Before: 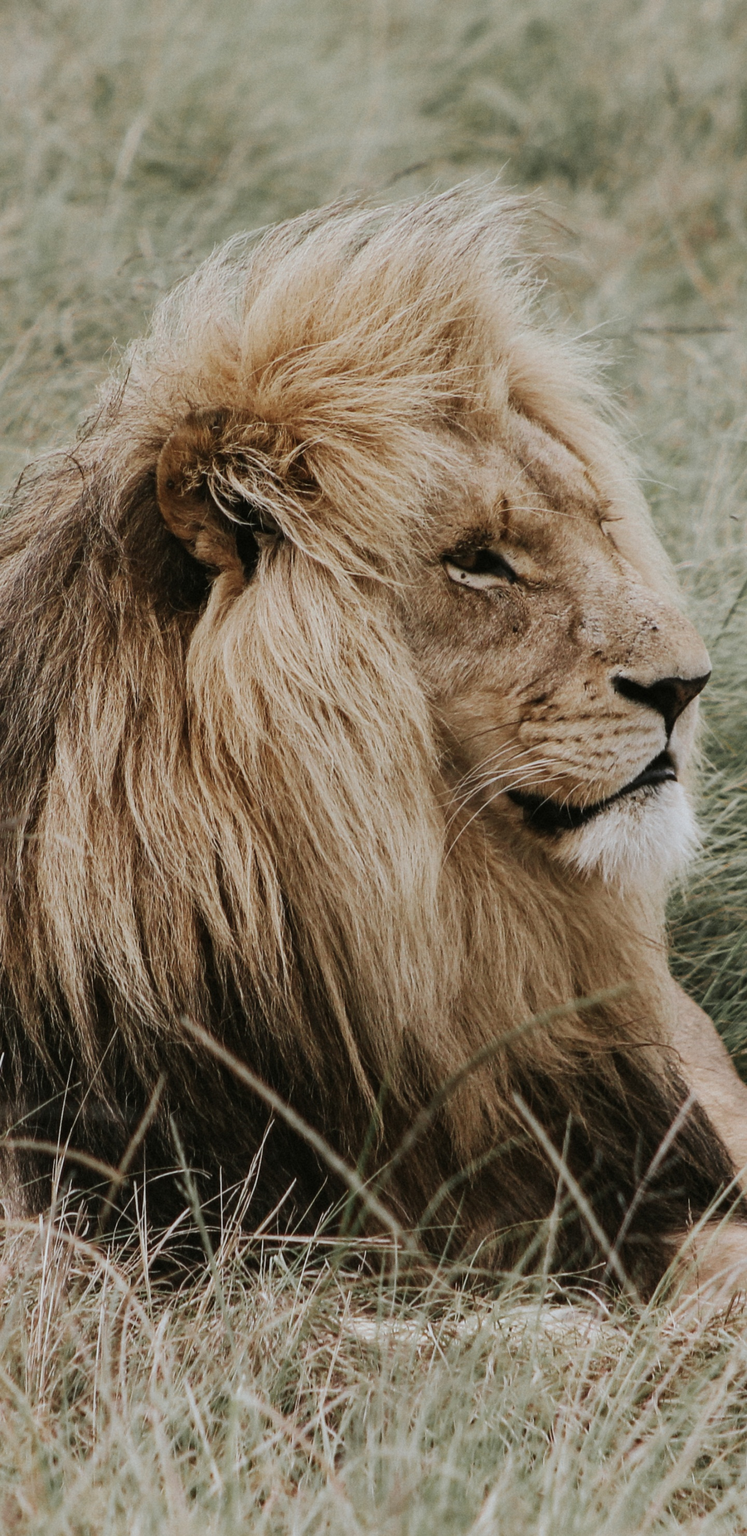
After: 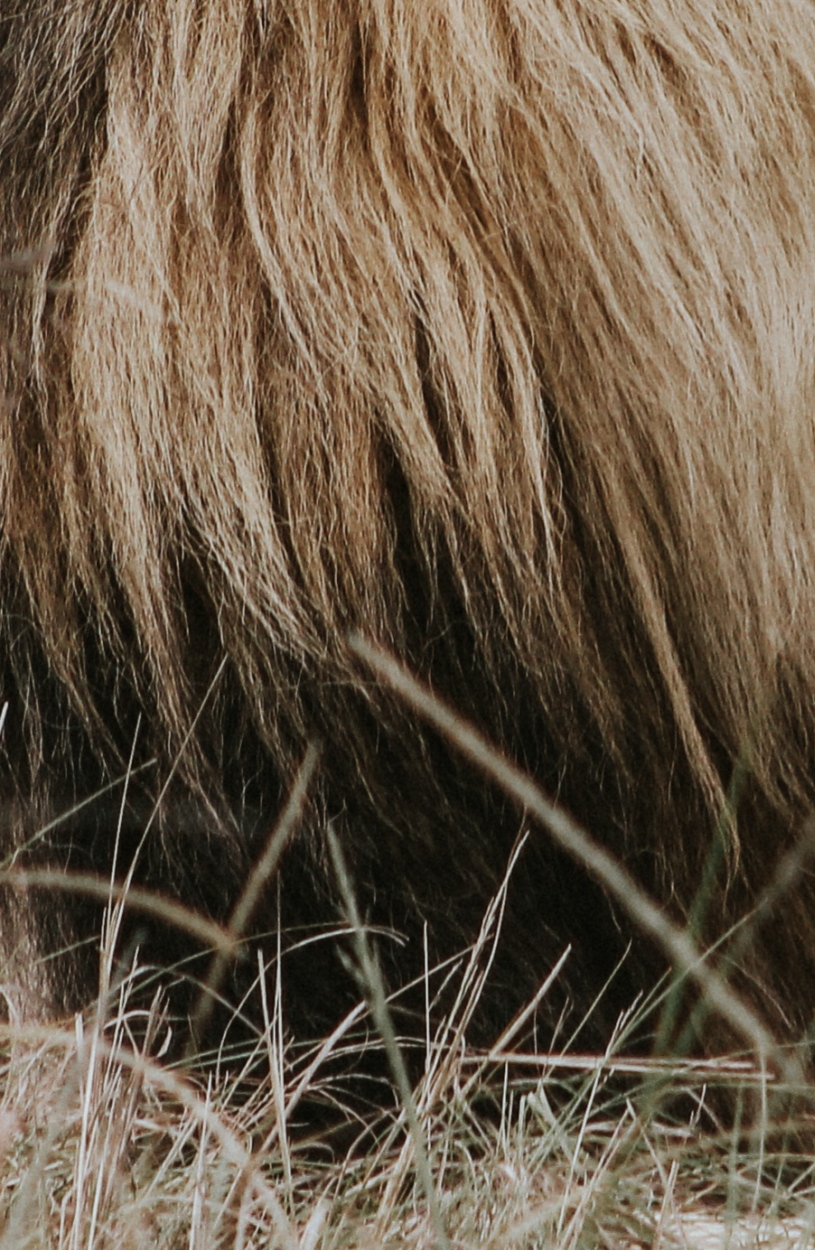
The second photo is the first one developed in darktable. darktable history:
tone equalizer: smoothing diameter 2.13%, edges refinement/feathering 23.61, mask exposure compensation -1.57 EV, filter diffusion 5
crop: top 44.821%, right 43.334%, bottom 12.934%
